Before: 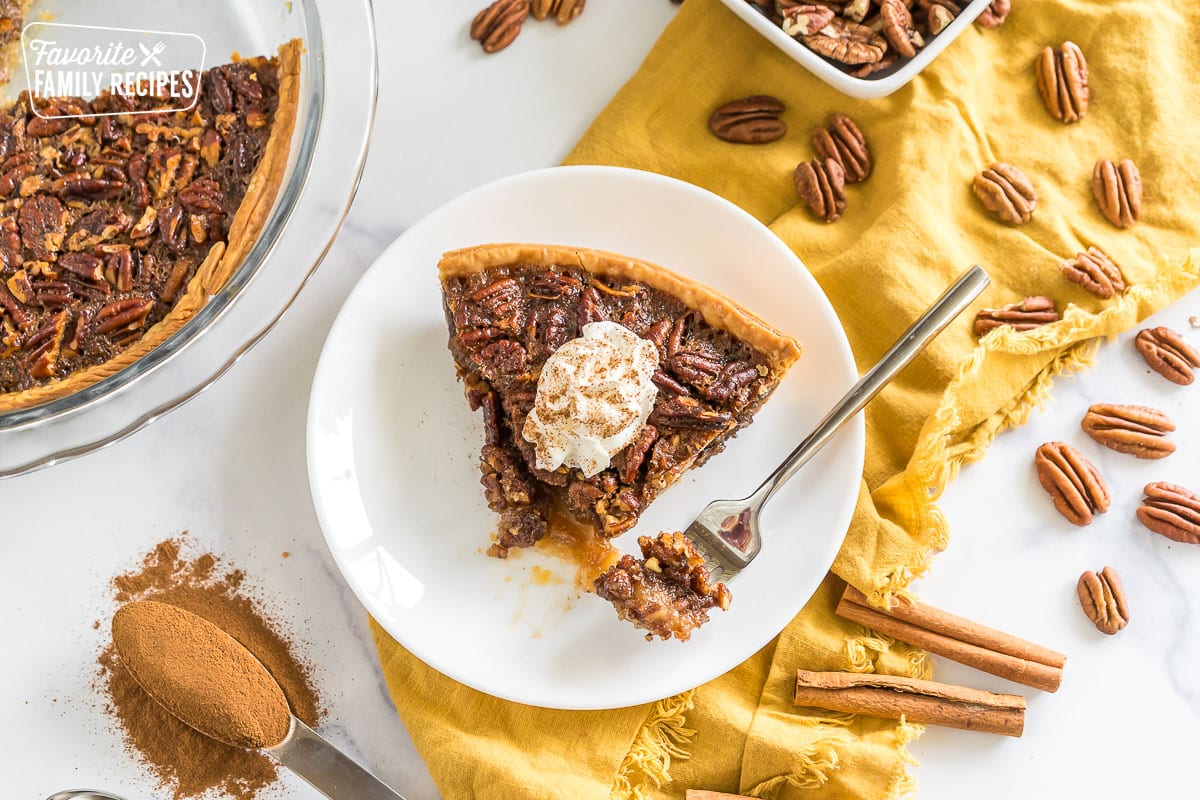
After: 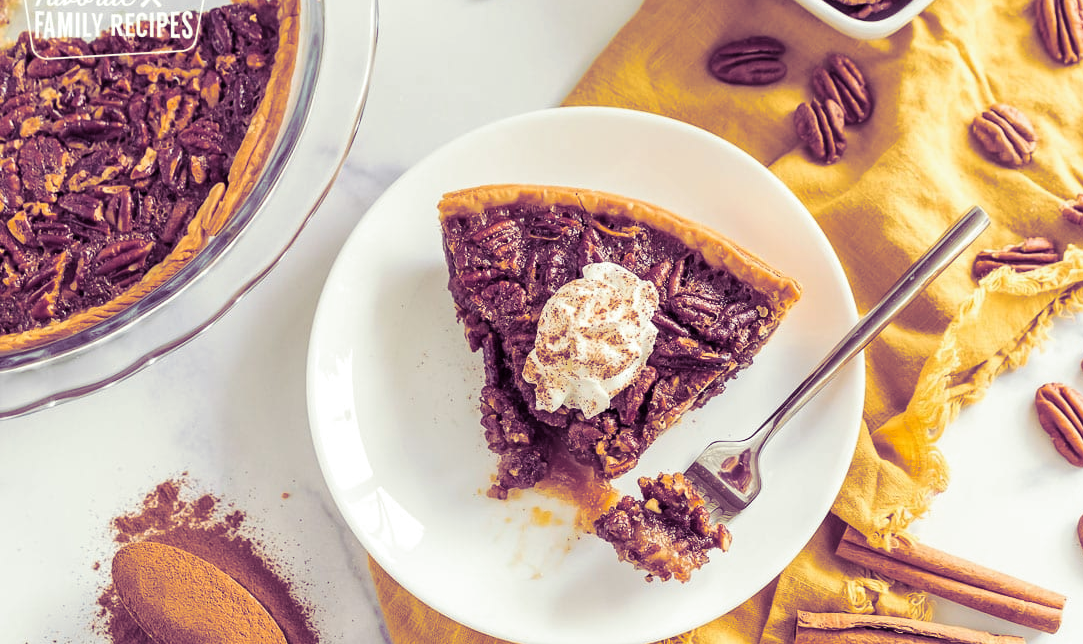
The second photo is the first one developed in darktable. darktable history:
crop: top 7.49%, right 9.717%, bottom 11.943%
split-toning: shadows › hue 277.2°, shadows › saturation 0.74
